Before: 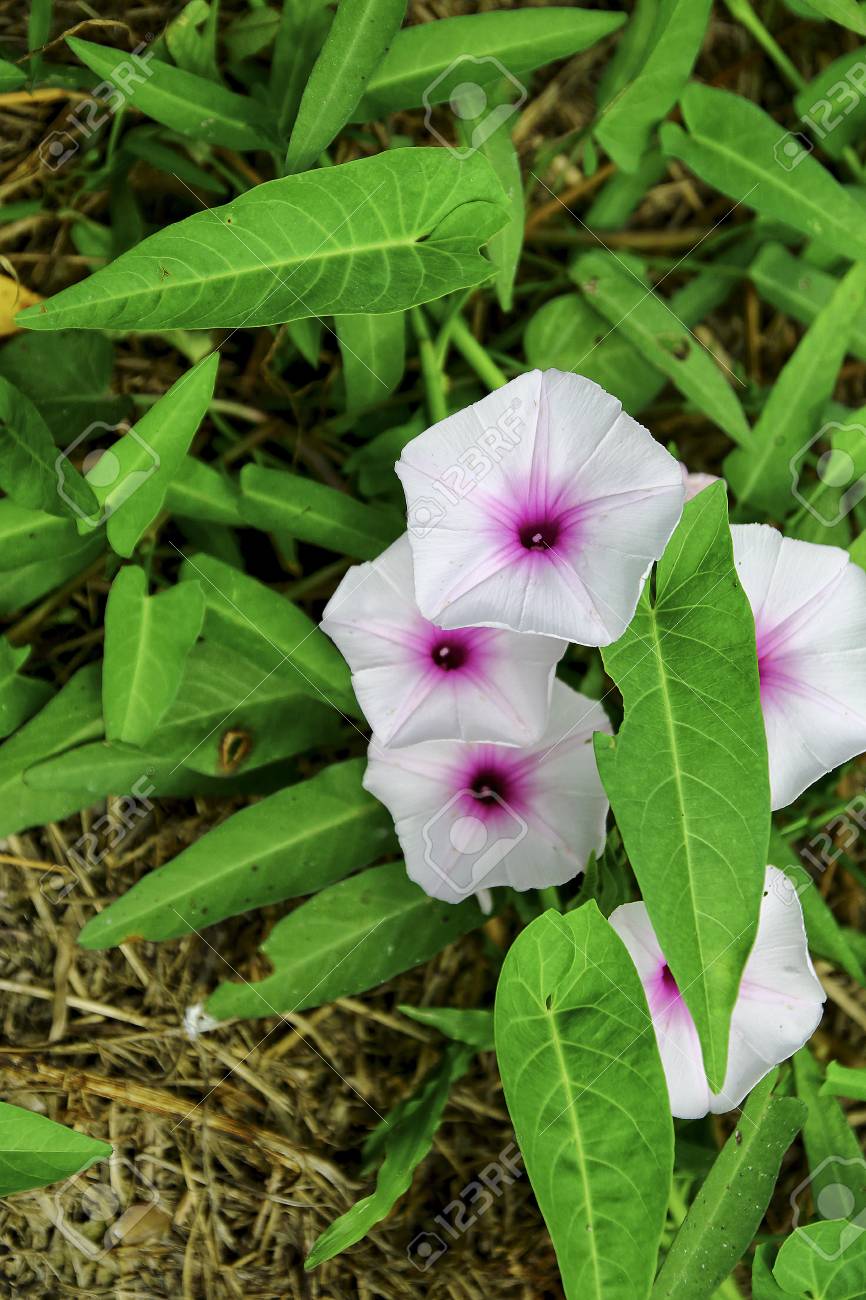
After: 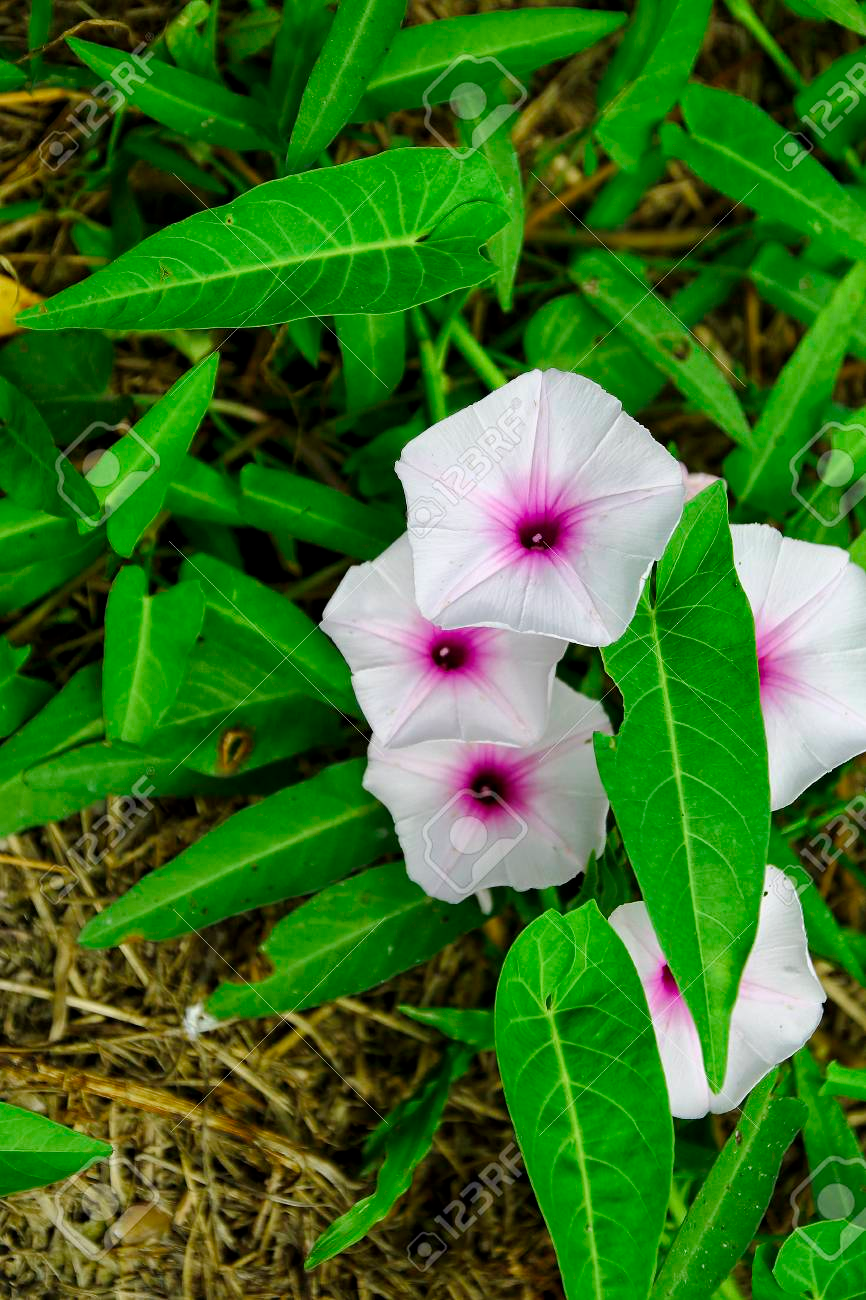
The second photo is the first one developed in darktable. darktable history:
color balance rgb: perceptual saturation grading › global saturation 0.805%, perceptual saturation grading › mid-tones 11.809%, saturation formula JzAzBz (2021)
